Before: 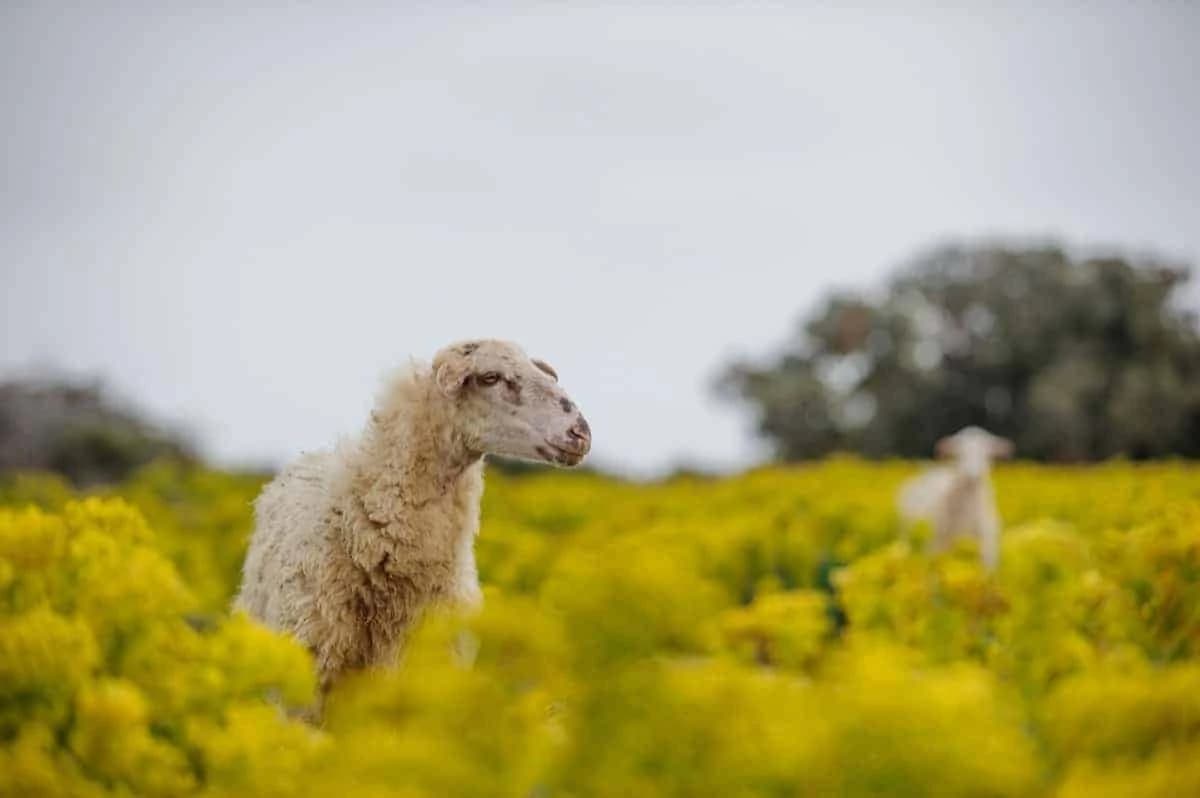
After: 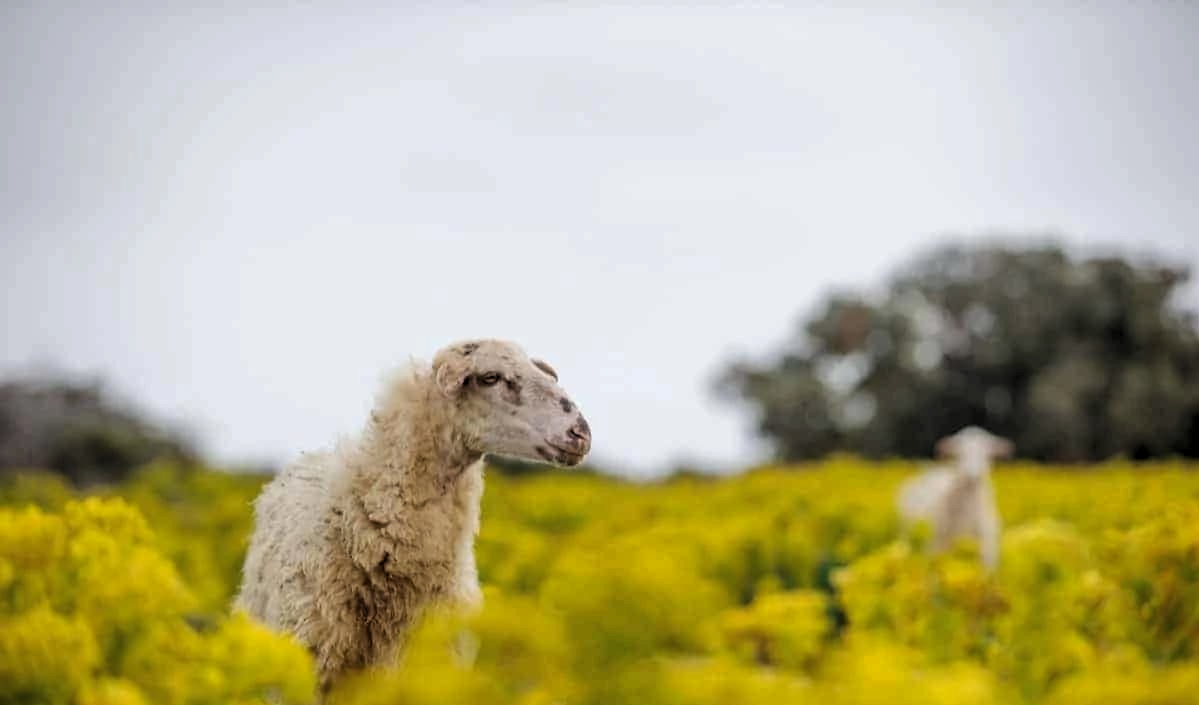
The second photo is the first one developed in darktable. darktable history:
tone equalizer: edges refinement/feathering 500, mask exposure compensation -1.57 EV, preserve details no
crop and rotate: top 0%, bottom 11.566%
levels: mode automatic, black 0.044%, levels [0, 0.618, 1]
